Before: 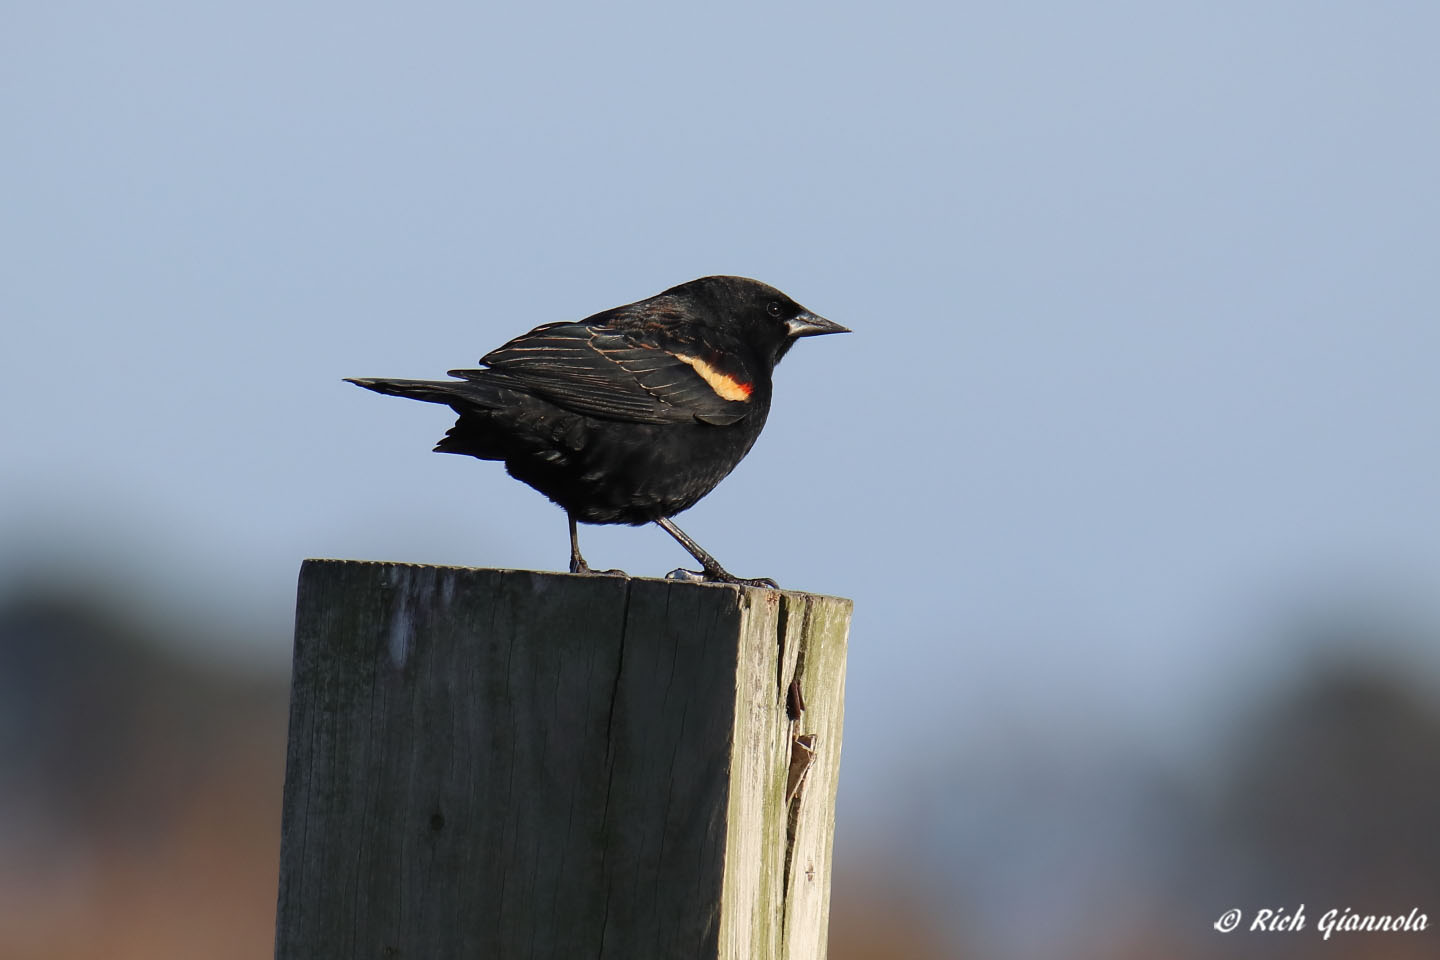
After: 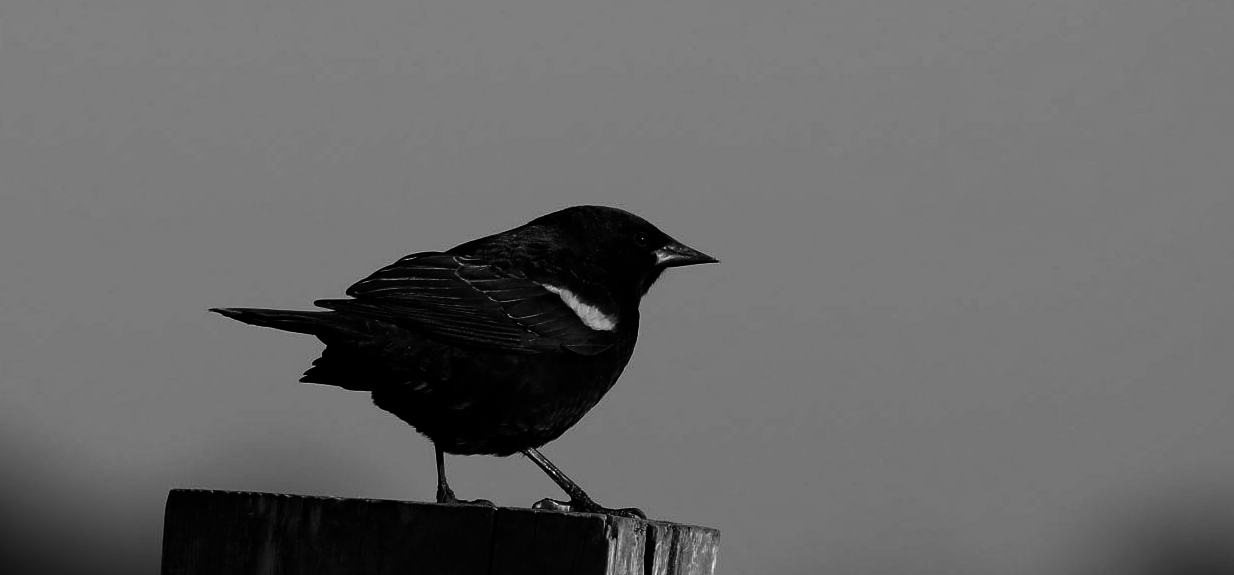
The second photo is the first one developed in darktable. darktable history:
haze removal: compatibility mode true, adaptive false
contrast brightness saturation: contrast -0.039, brightness -0.607, saturation -1
crop and rotate: left 9.259%, top 7.292%, right 5.026%, bottom 32.735%
